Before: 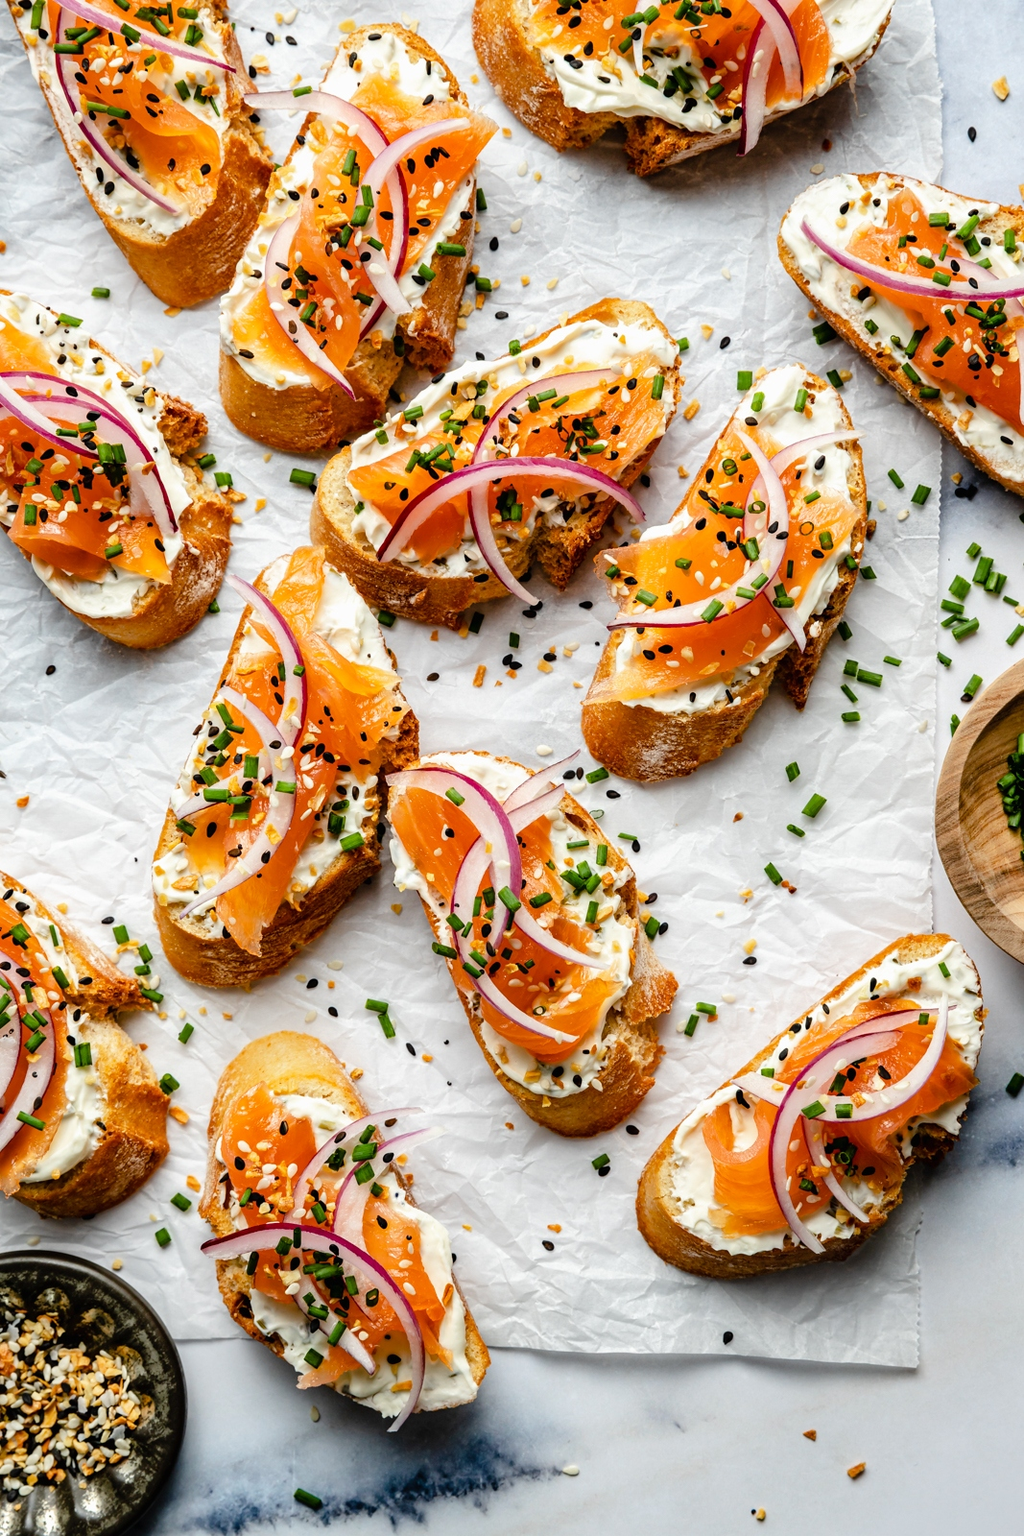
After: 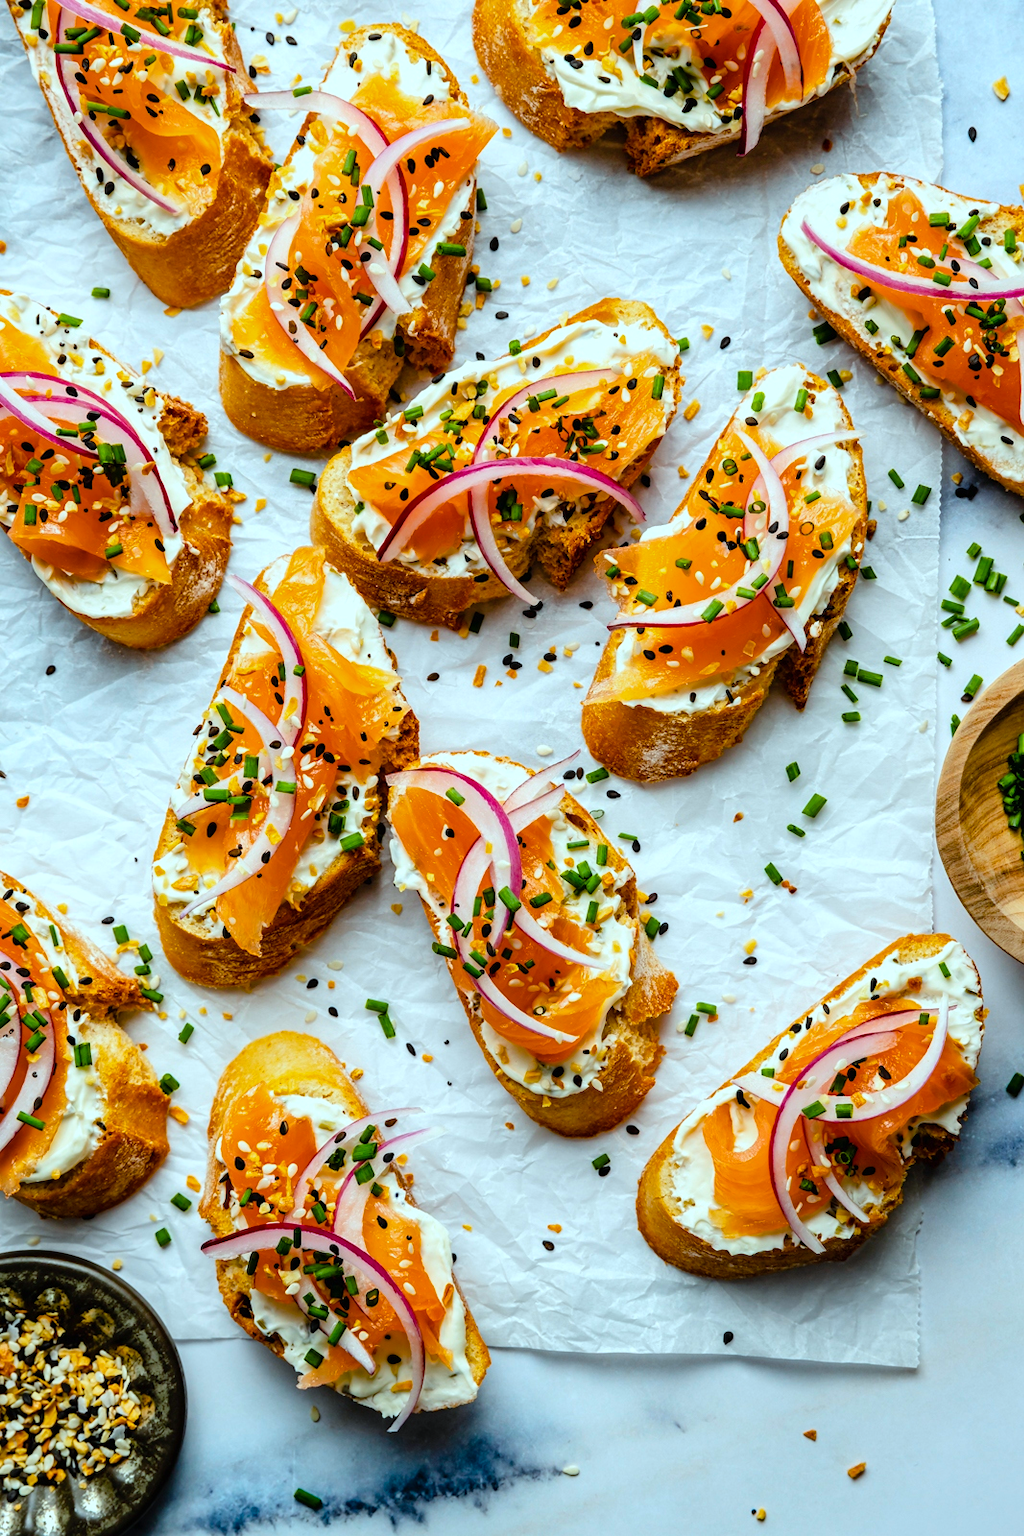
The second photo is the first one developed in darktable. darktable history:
color balance rgb: perceptual saturation grading › global saturation 30%, global vibrance 20%
color correction: highlights a* -10.04, highlights b* -10.37
